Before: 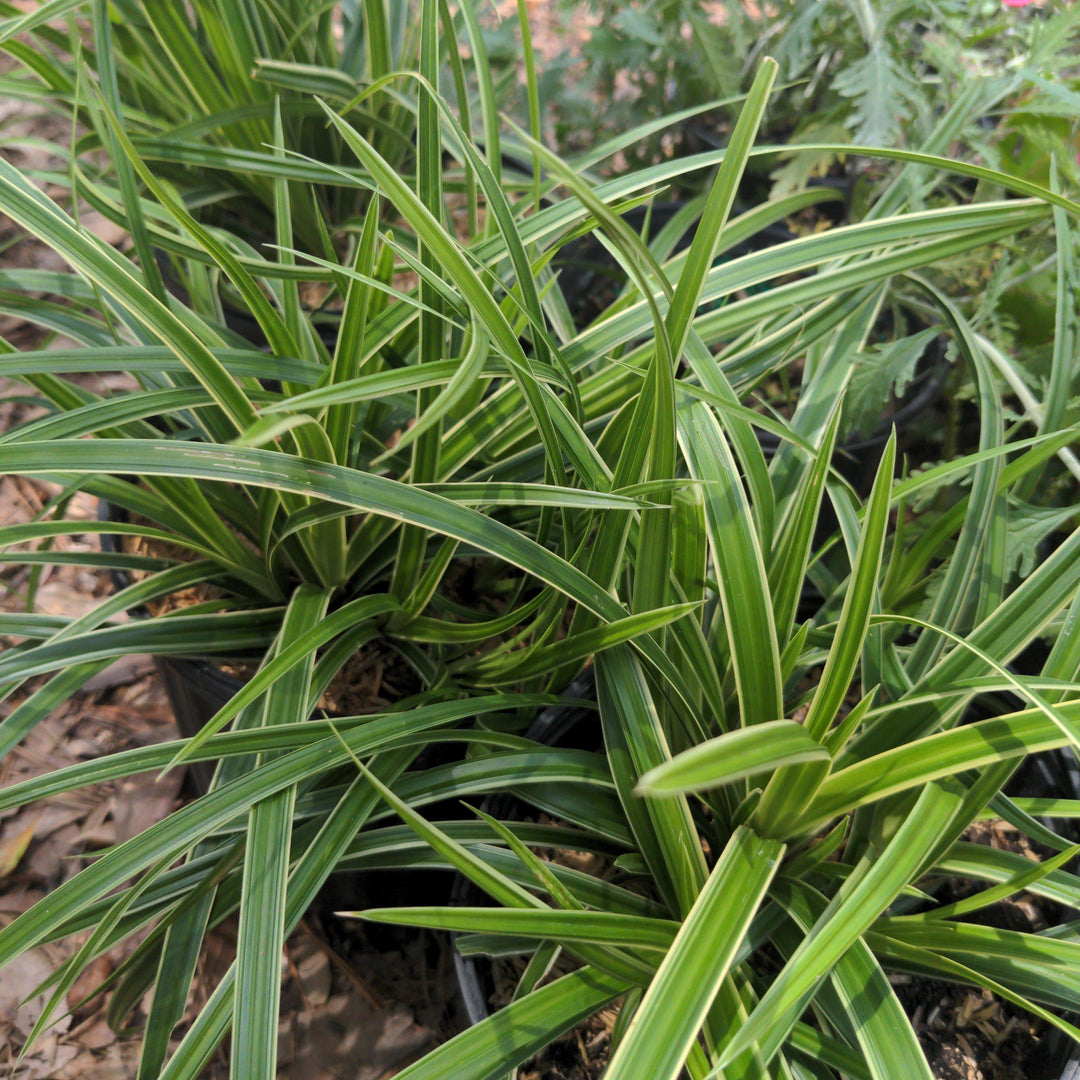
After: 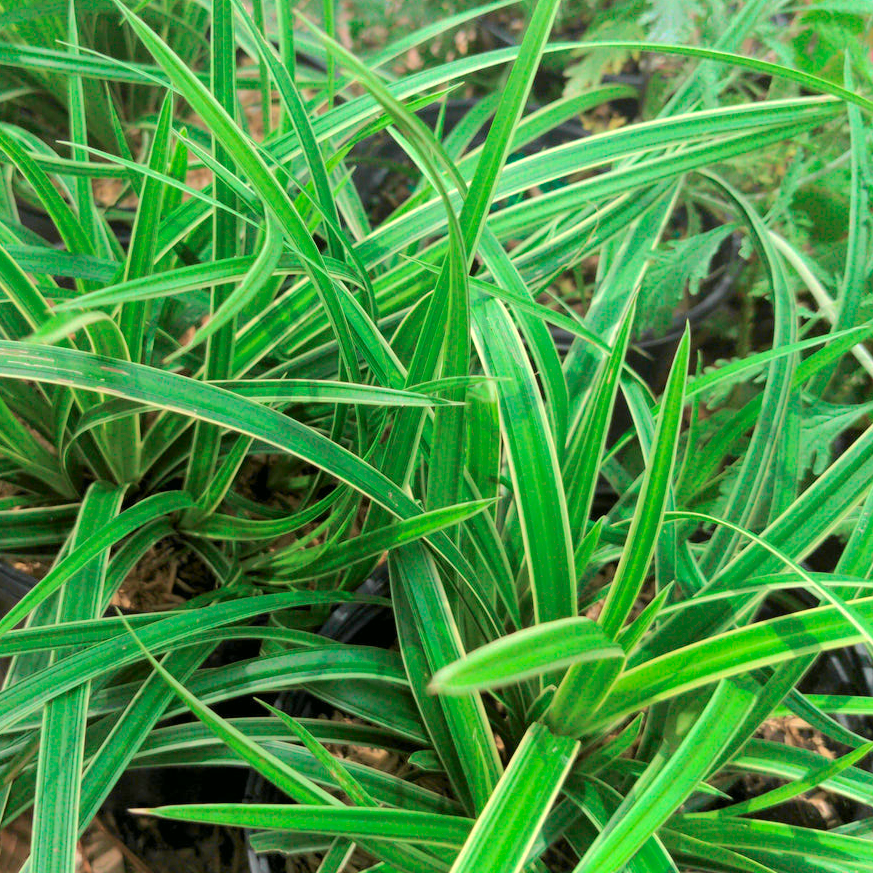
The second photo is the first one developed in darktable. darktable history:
exposure: black level correction 0, exposure 0.7 EV, compensate exposure bias true, compensate highlight preservation false
crop: left 19.159%, top 9.58%, bottom 9.58%
tone curve: curves: ch0 [(0, 0) (0.402, 0.473) (0.673, 0.68) (0.899, 0.832) (0.999, 0.903)]; ch1 [(0, 0) (0.379, 0.262) (0.464, 0.425) (0.498, 0.49) (0.507, 0.5) (0.53, 0.532) (0.582, 0.583) (0.68, 0.672) (0.791, 0.748) (1, 0.896)]; ch2 [(0, 0) (0.199, 0.414) (0.438, 0.49) (0.496, 0.501) (0.515, 0.546) (0.577, 0.605) (0.632, 0.649) (0.717, 0.727) (0.845, 0.855) (0.998, 0.977)], color space Lab, independent channels, preserve colors none
